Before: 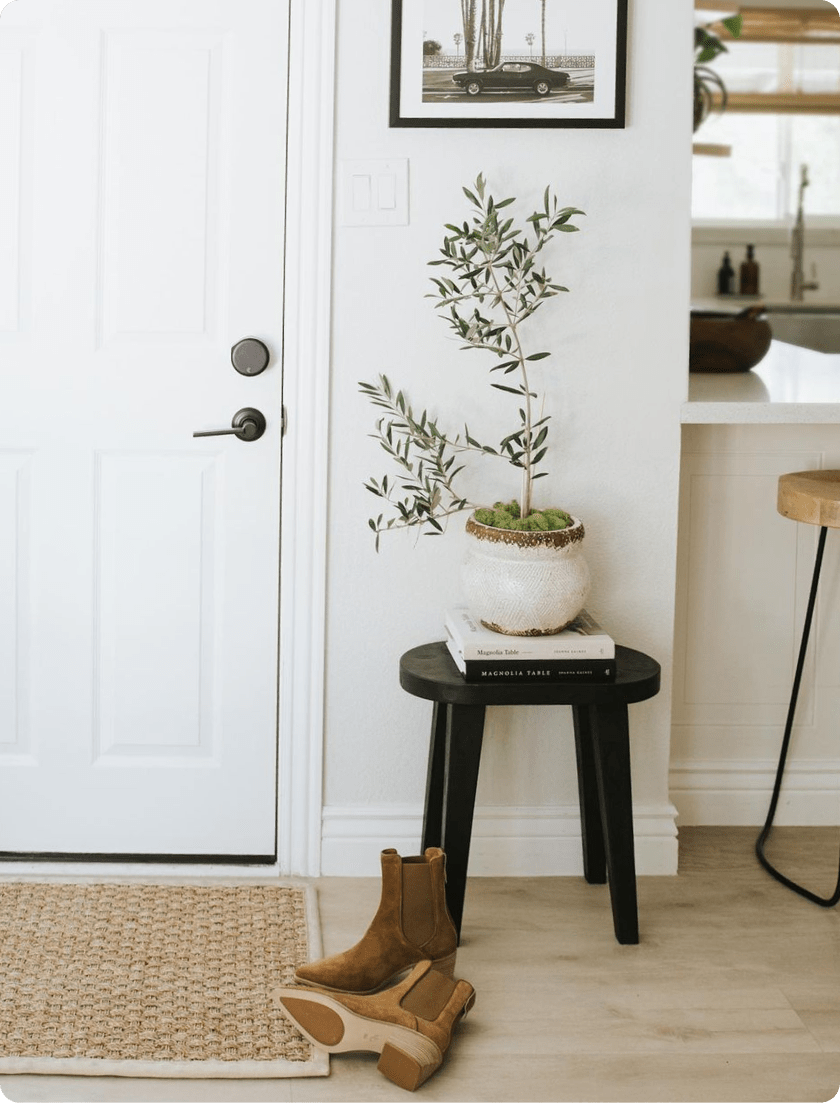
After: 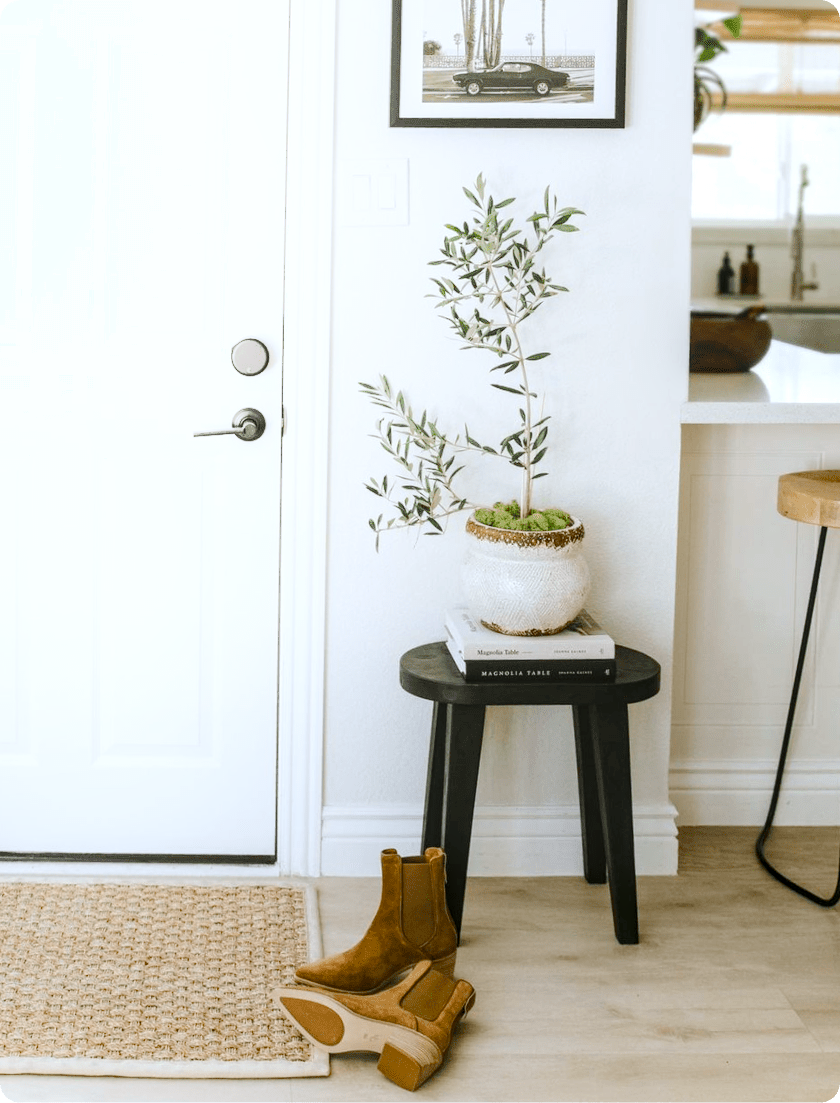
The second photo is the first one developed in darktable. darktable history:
color balance rgb: perceptual saturation grading › global saturation 20%, perceptual saturation grading › highlights -25%, perceptual saturation grading › shadows 50%
local contrast: on, module defaults
exposure: exposure 0.2 EV, compensate highlight preservation false
shadows and highlights: shadows -24.28, highlights 49.77, soften with gaussian
white balance: red 0.967, blue 1.049
